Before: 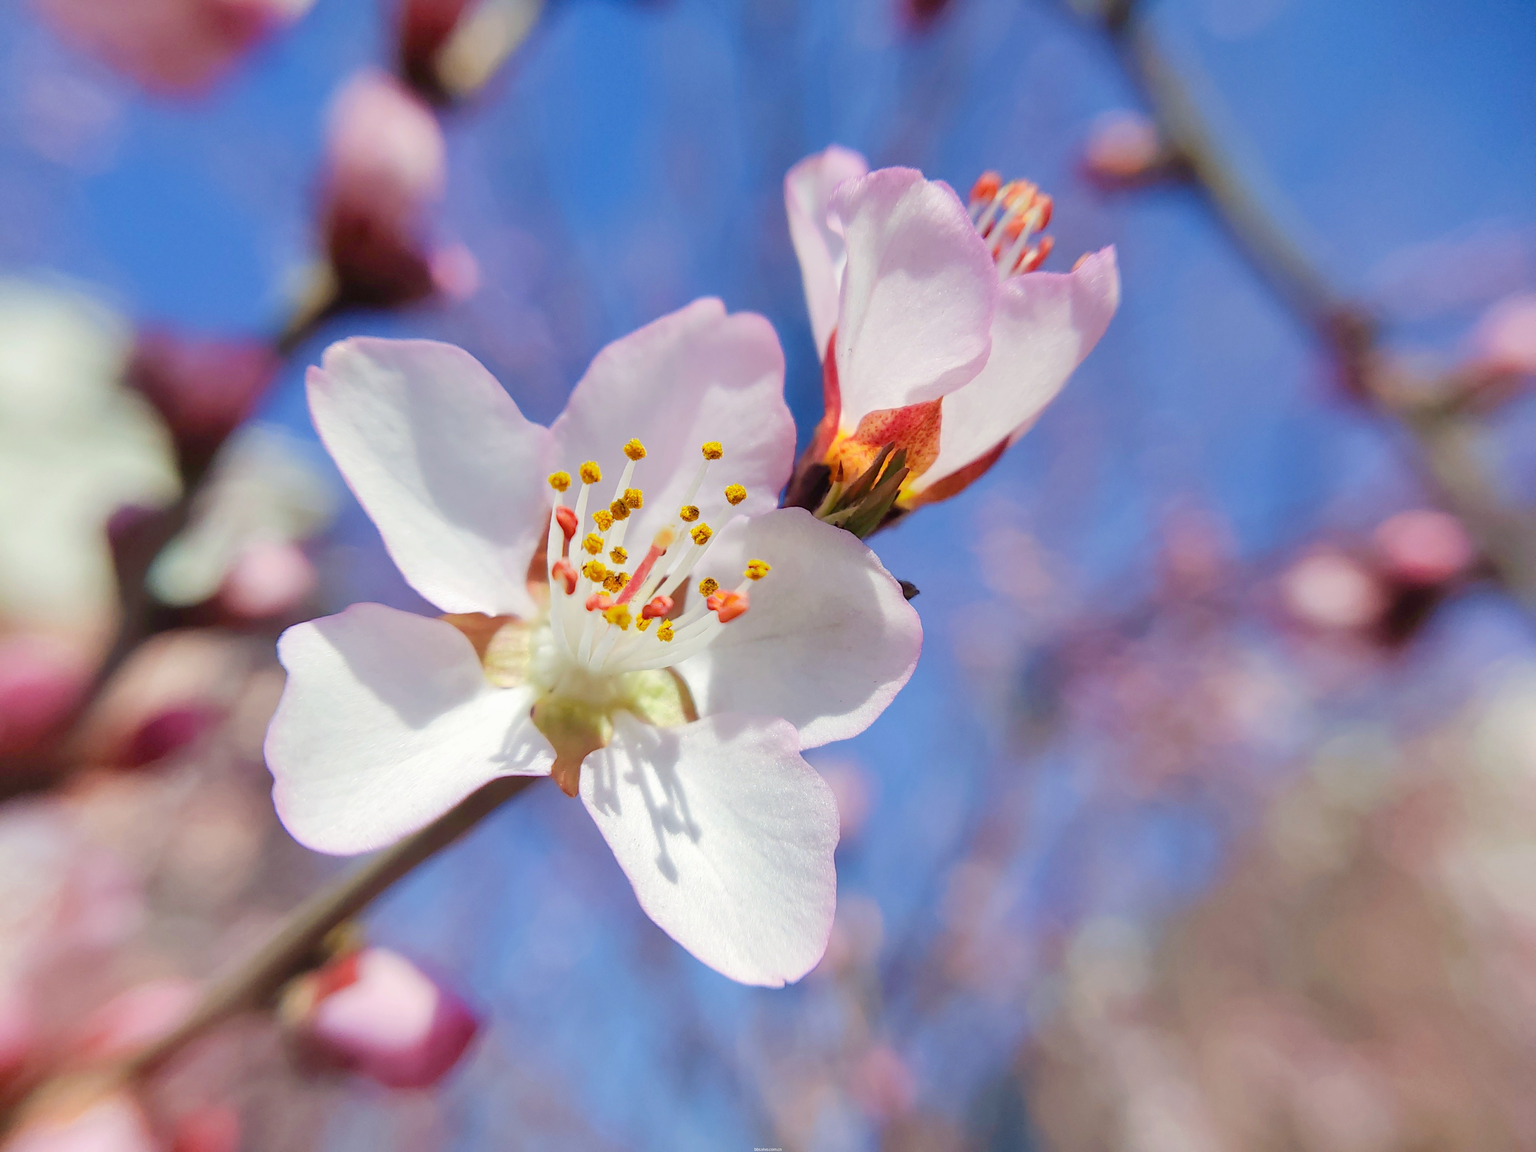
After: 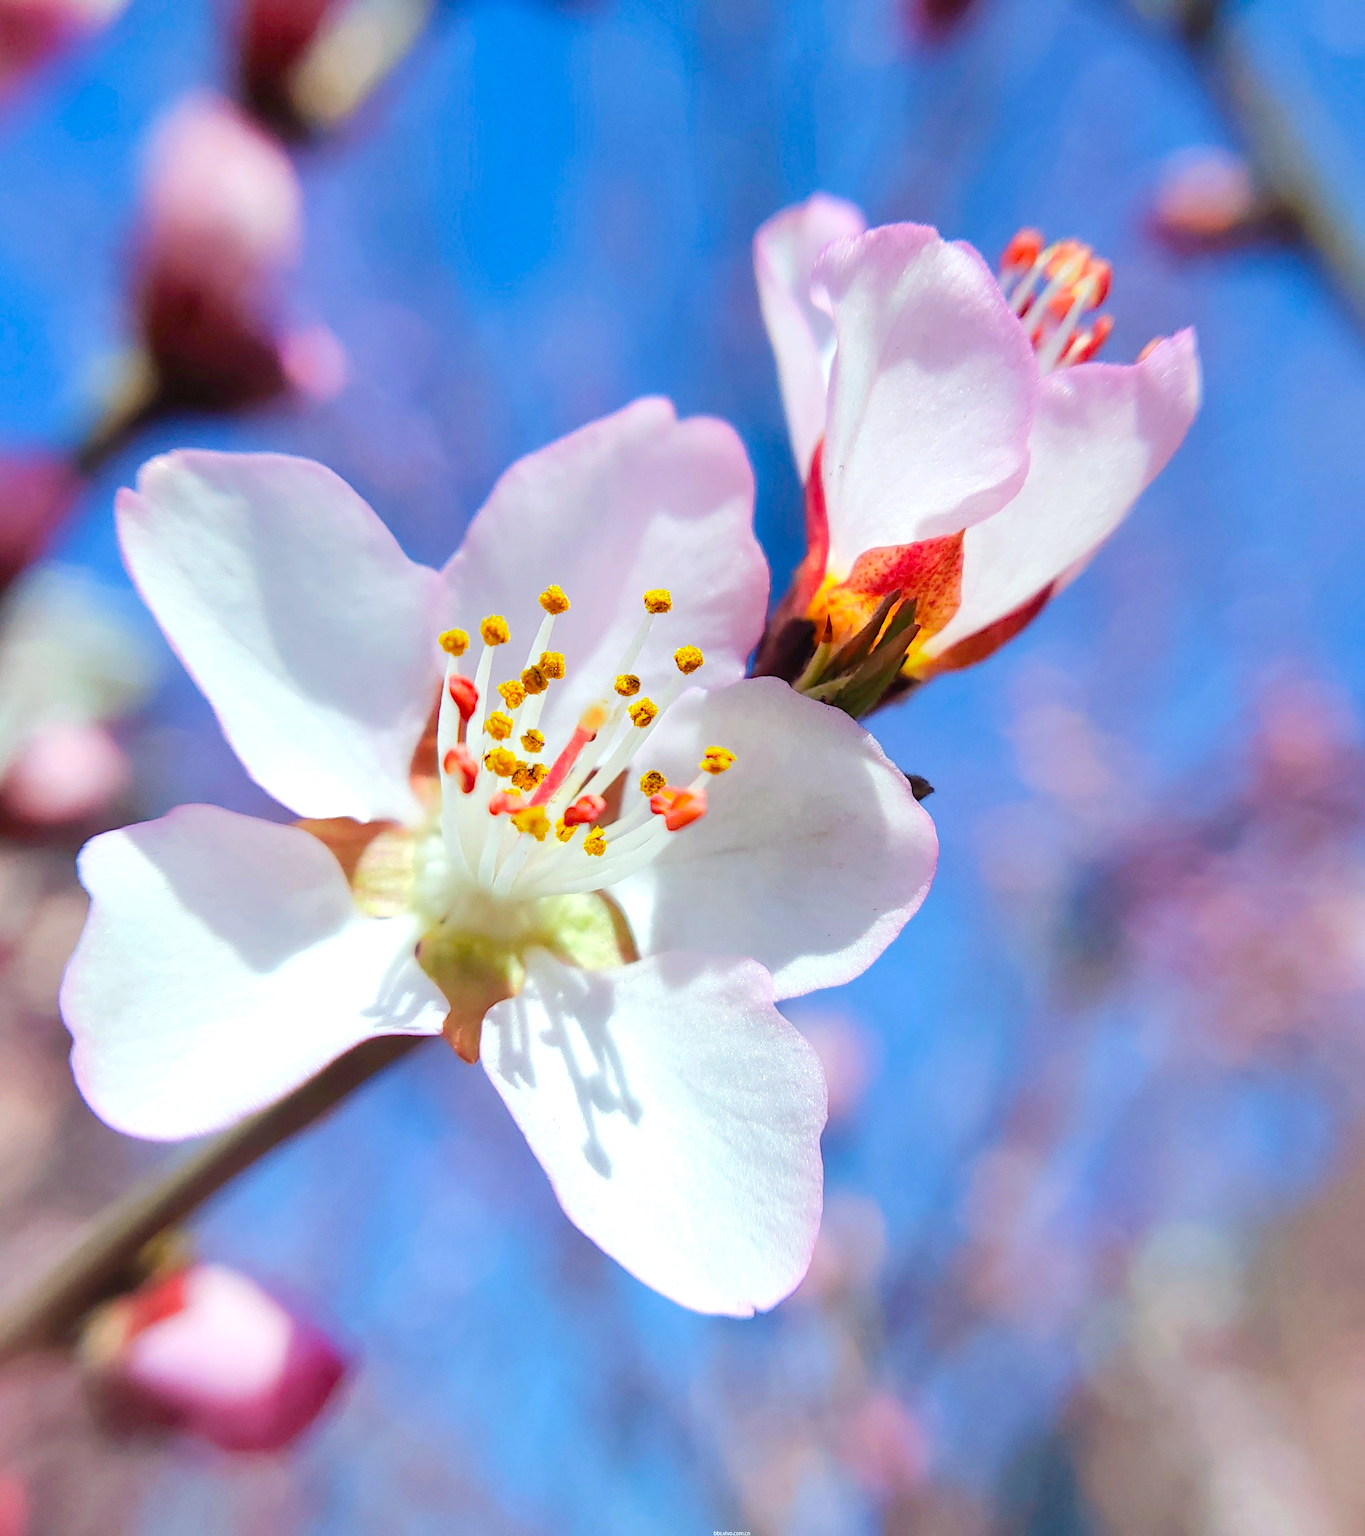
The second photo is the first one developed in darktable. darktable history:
crop and rotate: left 14.292%, right 19.041%
contrast brightness saturation: contrast -0.02, brightness -0.01, saturation 0.03
tone equalizer: -8 EV -0.417 EV, -7 EV -0.389 EV, -6 EV -0.333 EV, -5 EV -0.222 EV, -3 EV 0.222 EV, -2 EV 0.333 EV, -1 EV 0.389 EV, +0 EV 0.417 EV, edges refinement/feathering 500, mask exposure compensation -1.57 EV, preserve details no
color calibration: illuminant Planckian (black body), adaptation linear Bradford (ICC v4), x 0.361, y 0.366, temperature 4511.61 K, saturation algorithm version 1 (2020)
